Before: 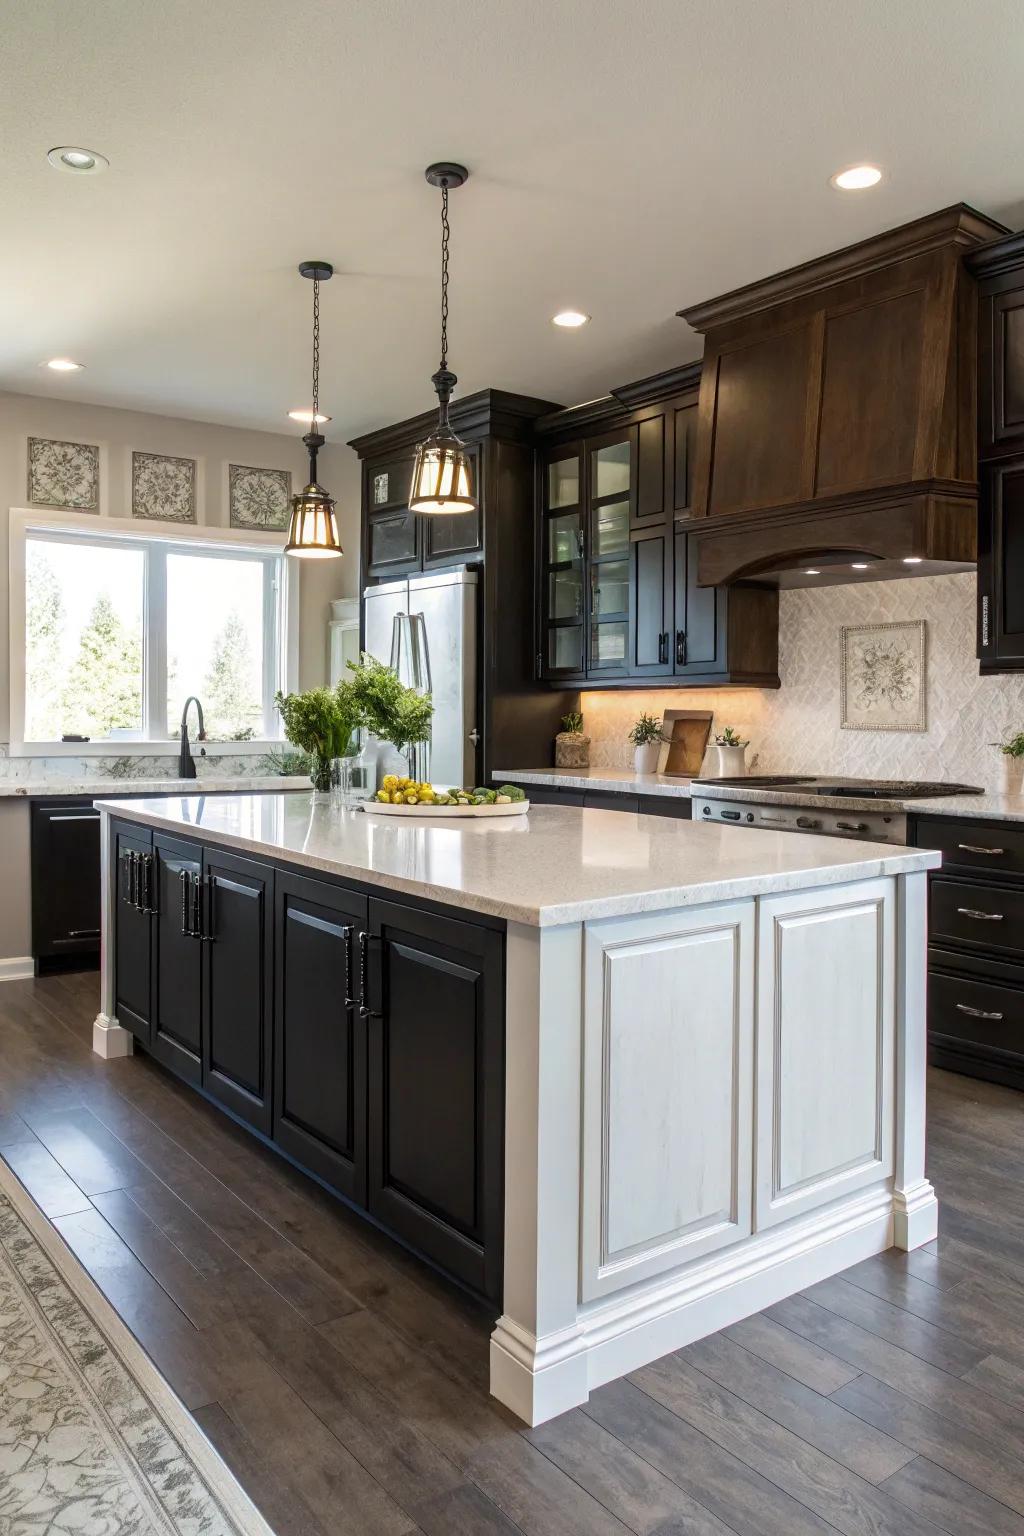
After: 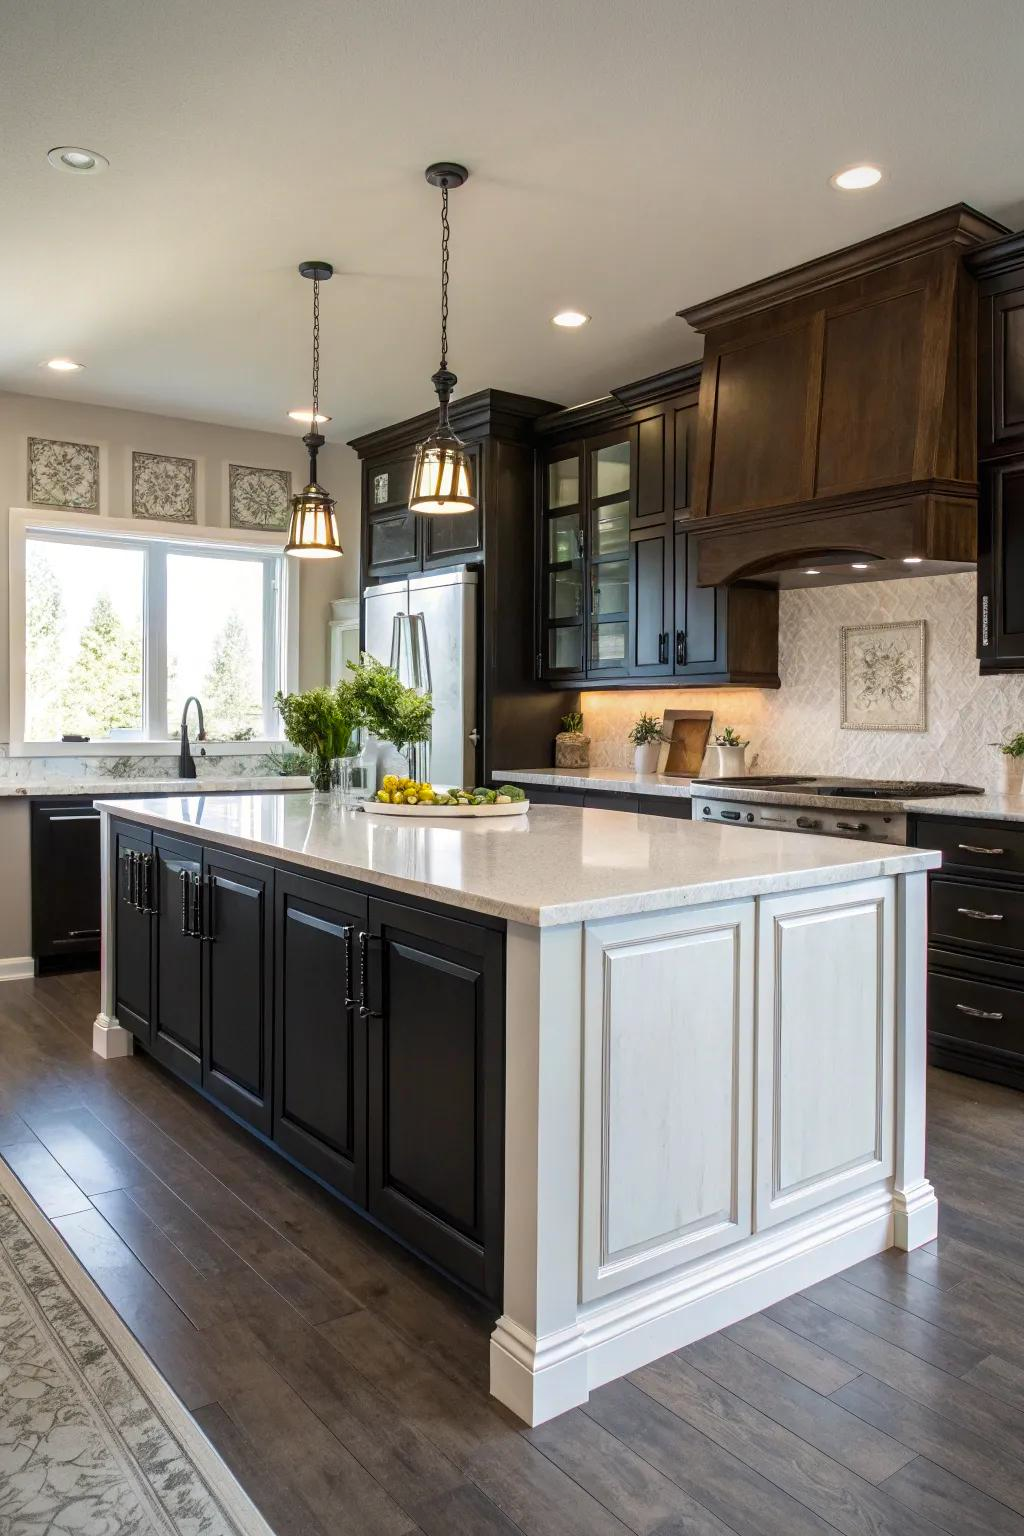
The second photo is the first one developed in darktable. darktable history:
vignetting: on, module defaults
color balance rgb: perceptual saturation grading › global saturation 0.602%, global vibrance 20%
